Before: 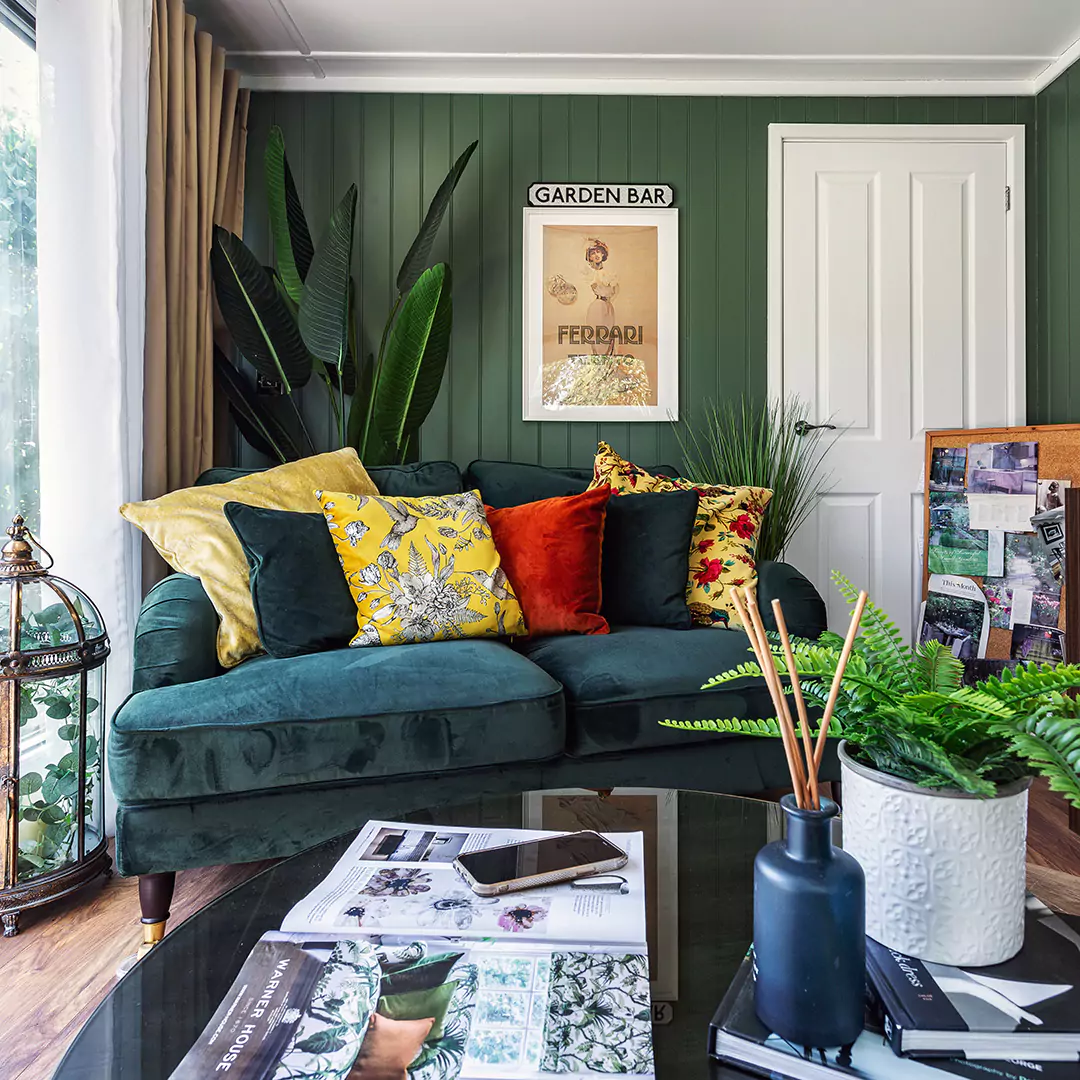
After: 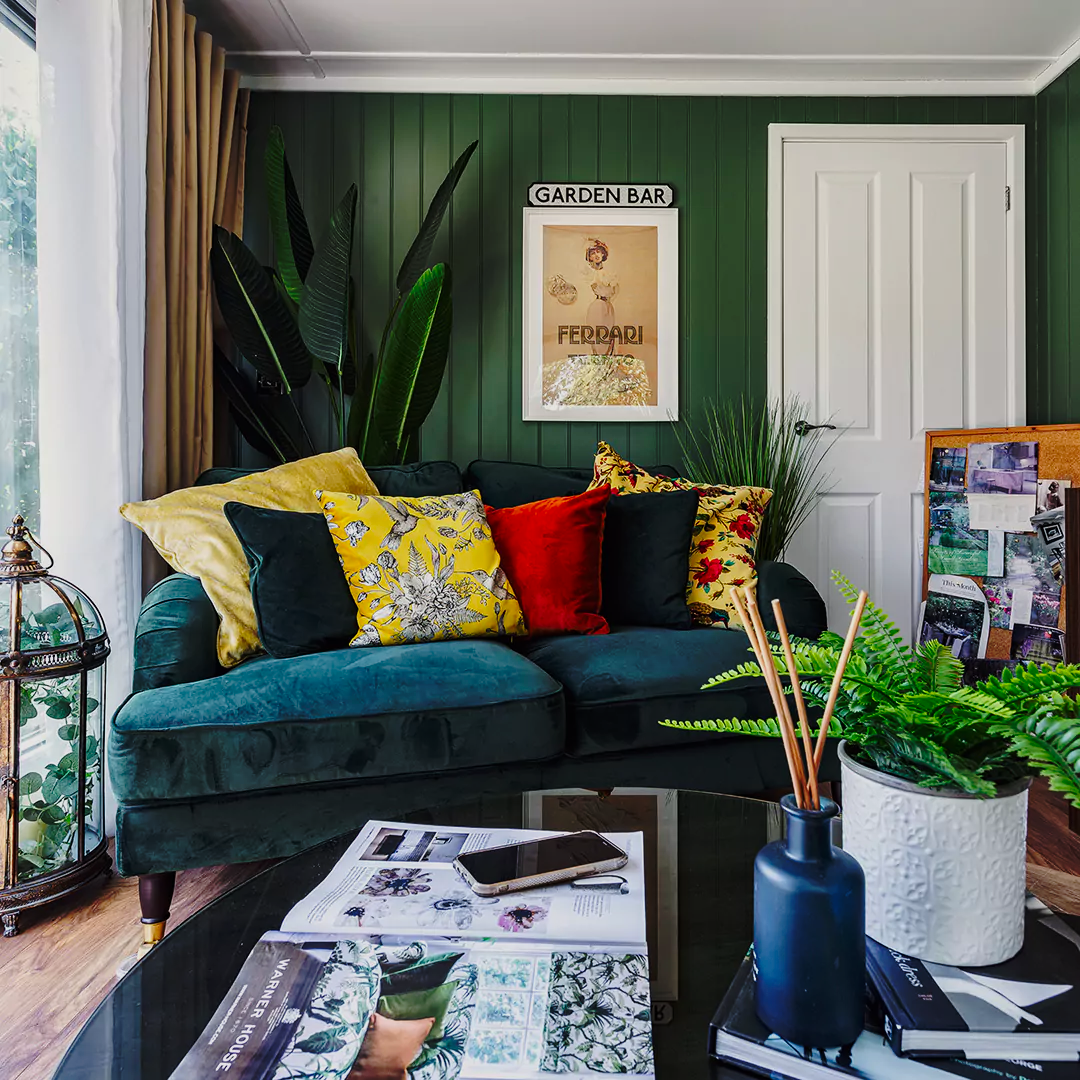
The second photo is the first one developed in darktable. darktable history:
shadows and highlights: radius 121.81, shadows 21.31, white point adjustment -9.59, highlights -12.63, soften with gaussian
base curve: curves: ch0 [(0, 0) (0.073, 0.04) (0.157, 0.139) (0.492, 0.492) (0.758, 0.758) (1, 1)], preserve colors none
